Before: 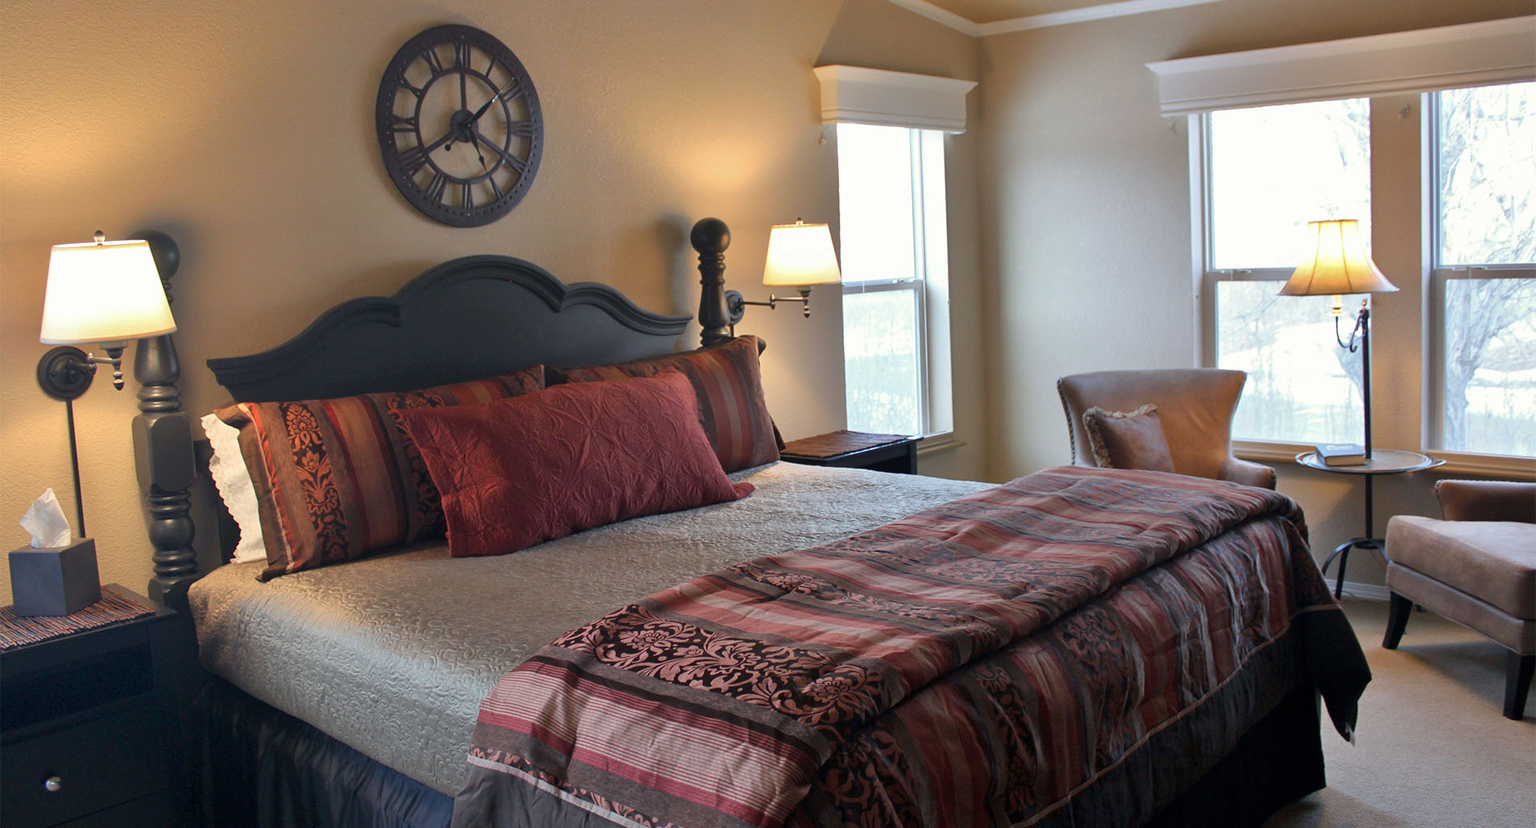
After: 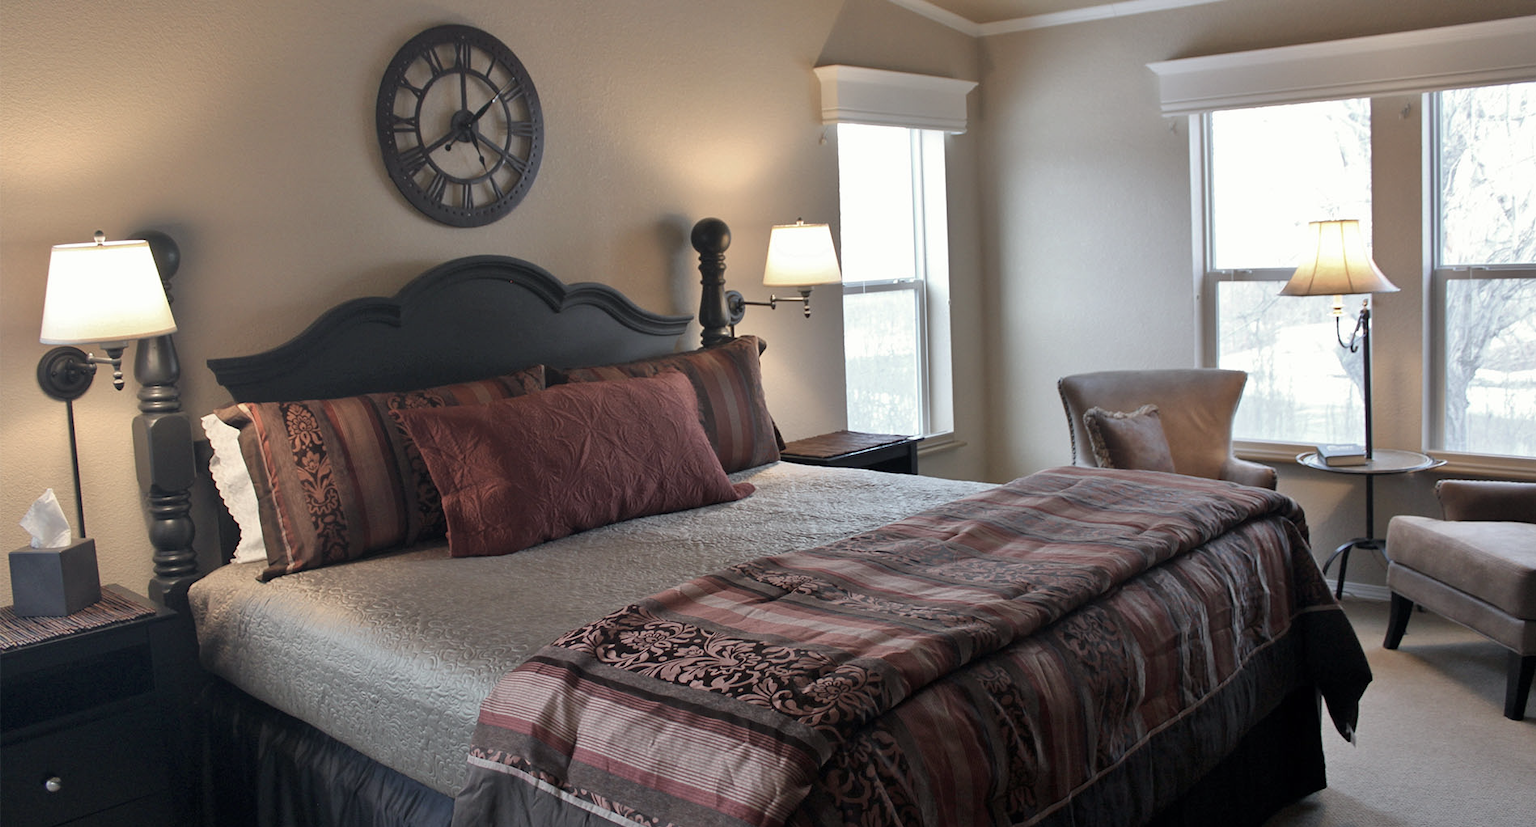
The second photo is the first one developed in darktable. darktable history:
color correction: saturation 0.57
